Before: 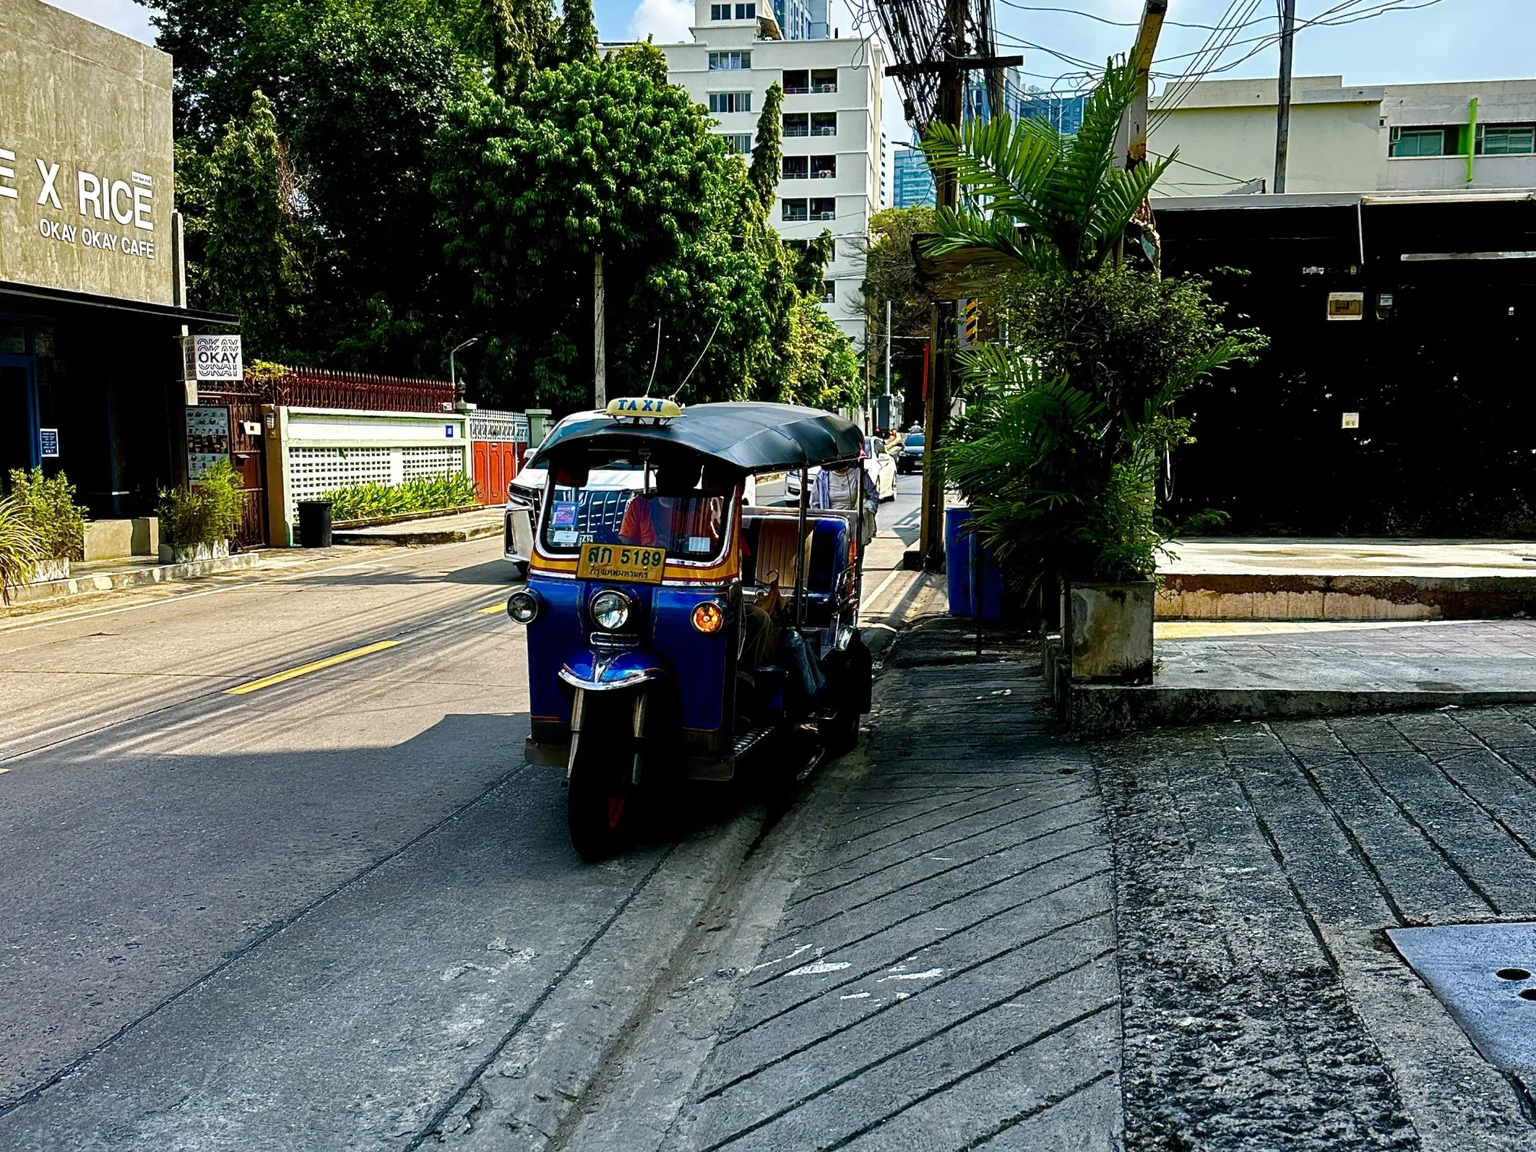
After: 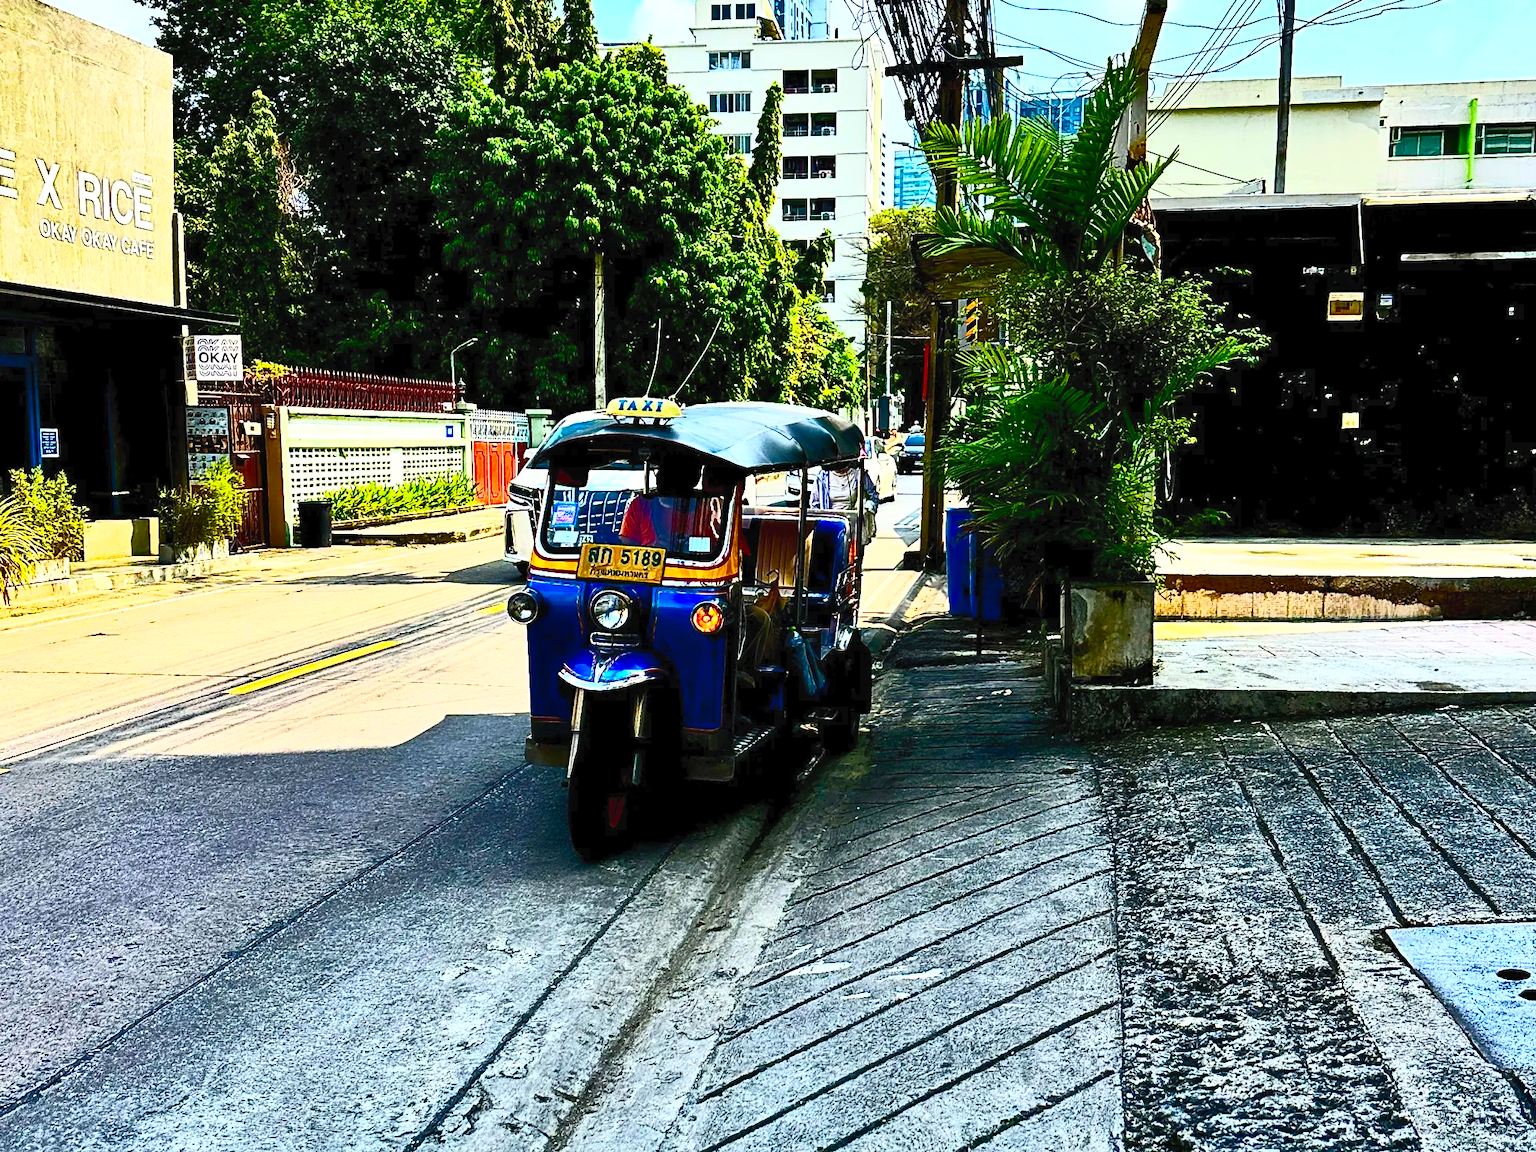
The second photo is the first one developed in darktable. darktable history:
contrast brightness saturation: contrast 0.84, brightness 0.604, saturation 0.589
shadows and highlights: soften with gaussian
